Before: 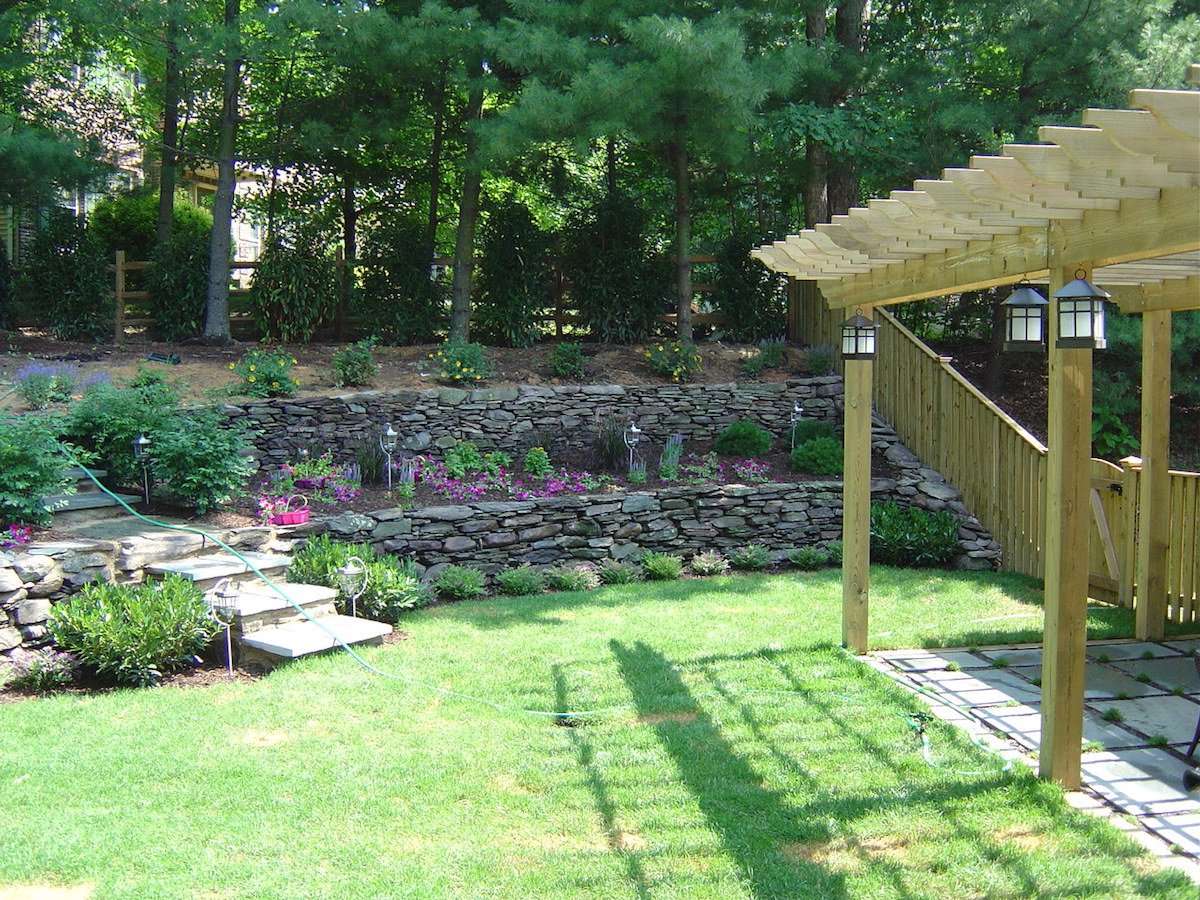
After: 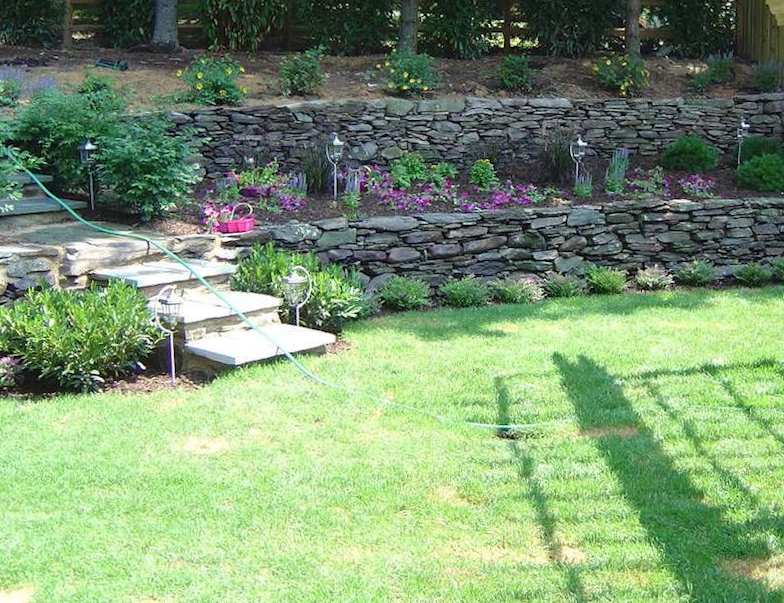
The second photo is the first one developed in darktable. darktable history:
crop and rotate: angle -0.904°, left 3.628%, top 31.512%, right 29.607%
